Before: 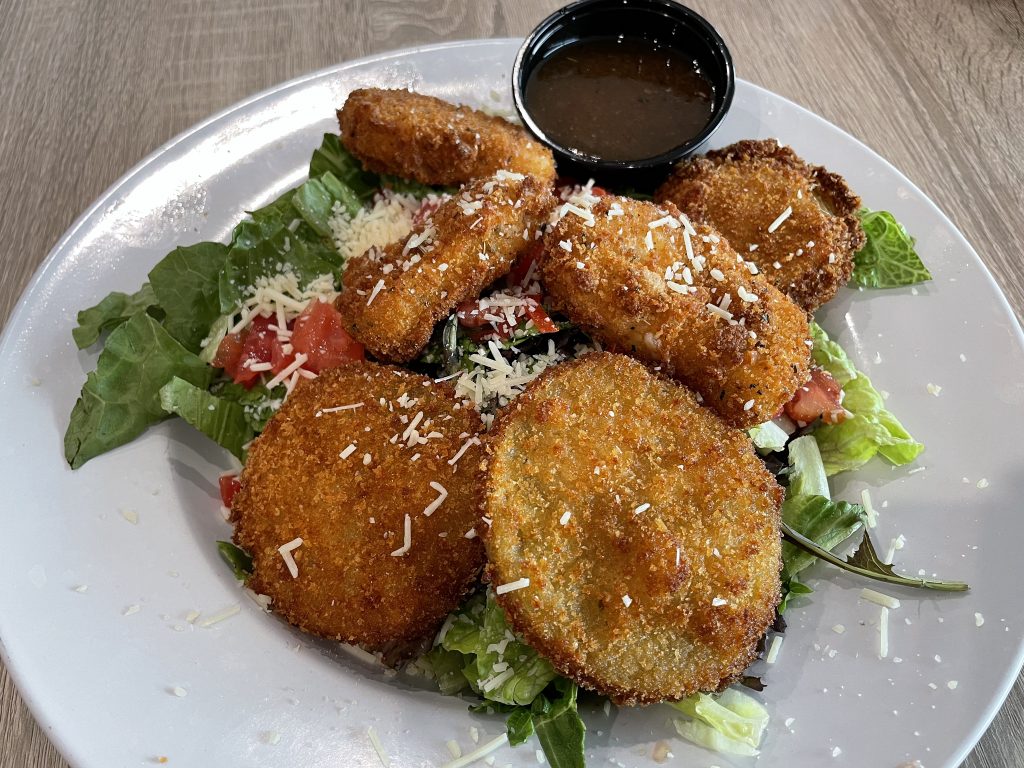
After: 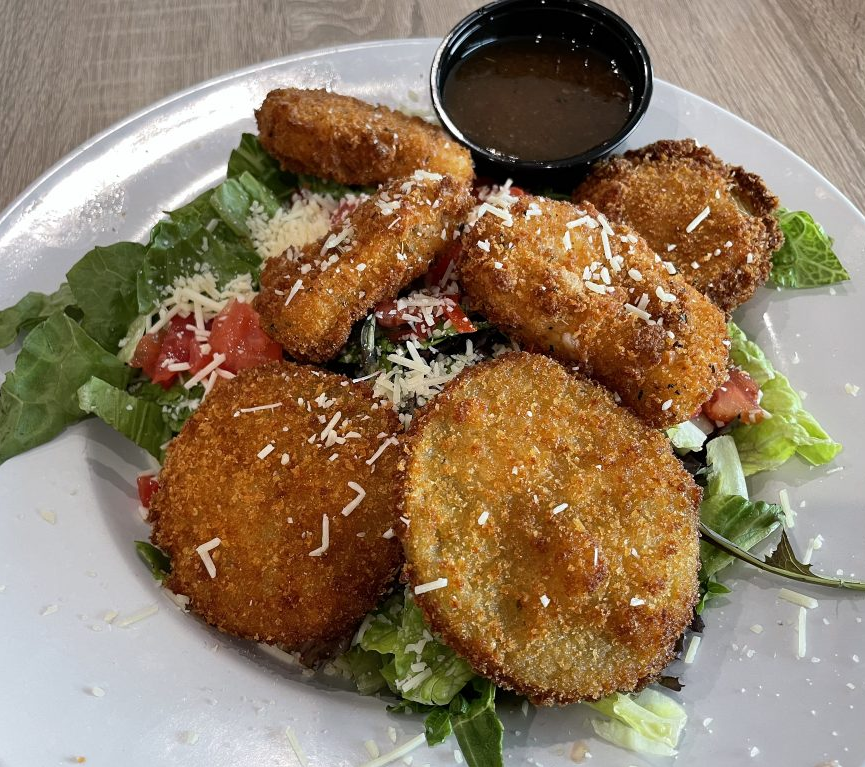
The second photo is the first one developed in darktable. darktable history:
crop: left 8.08%, right 7.423%
